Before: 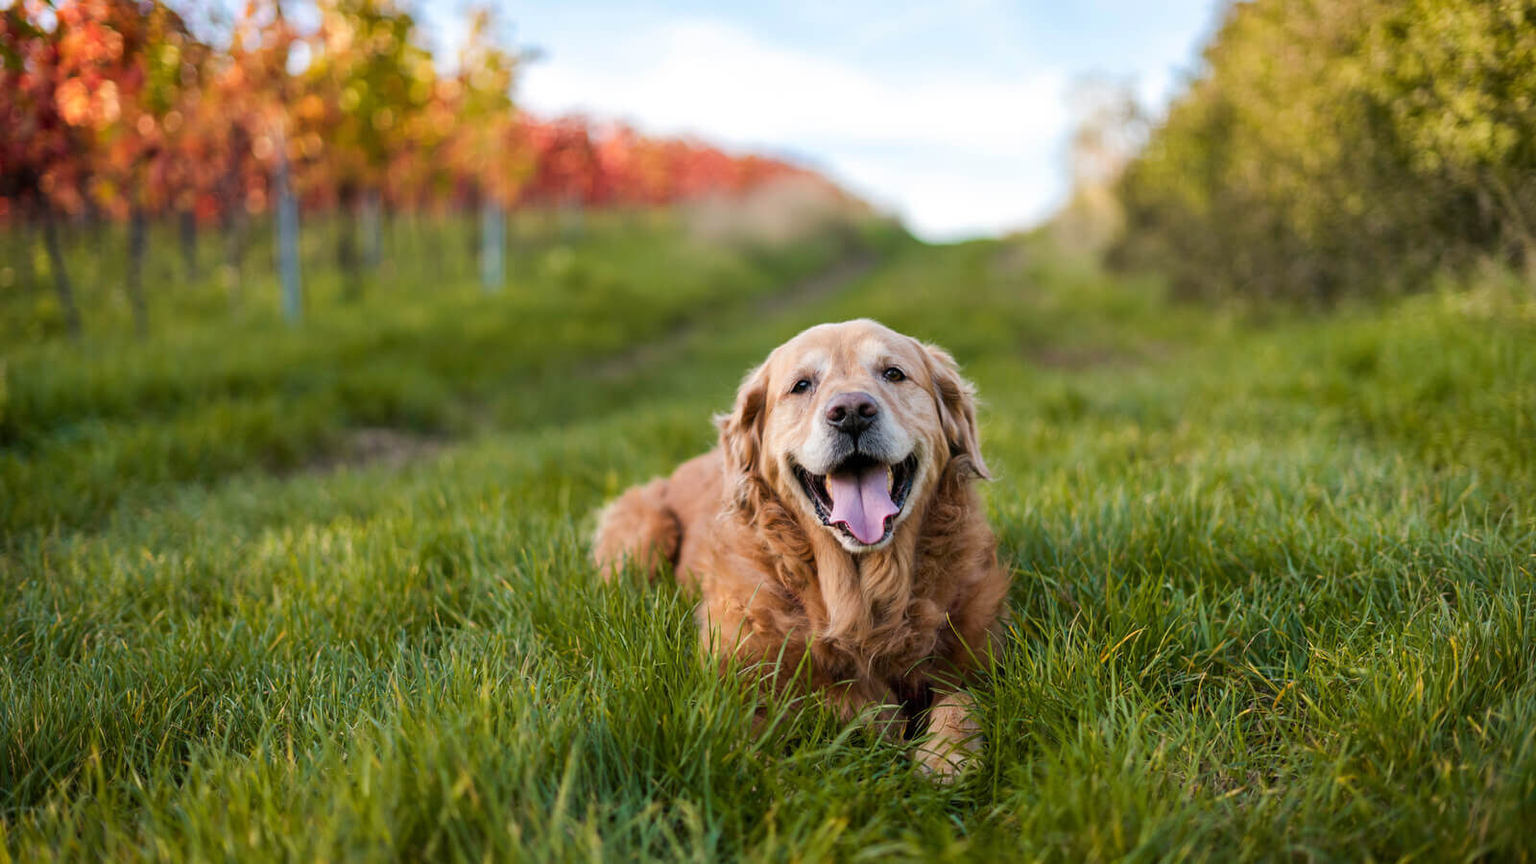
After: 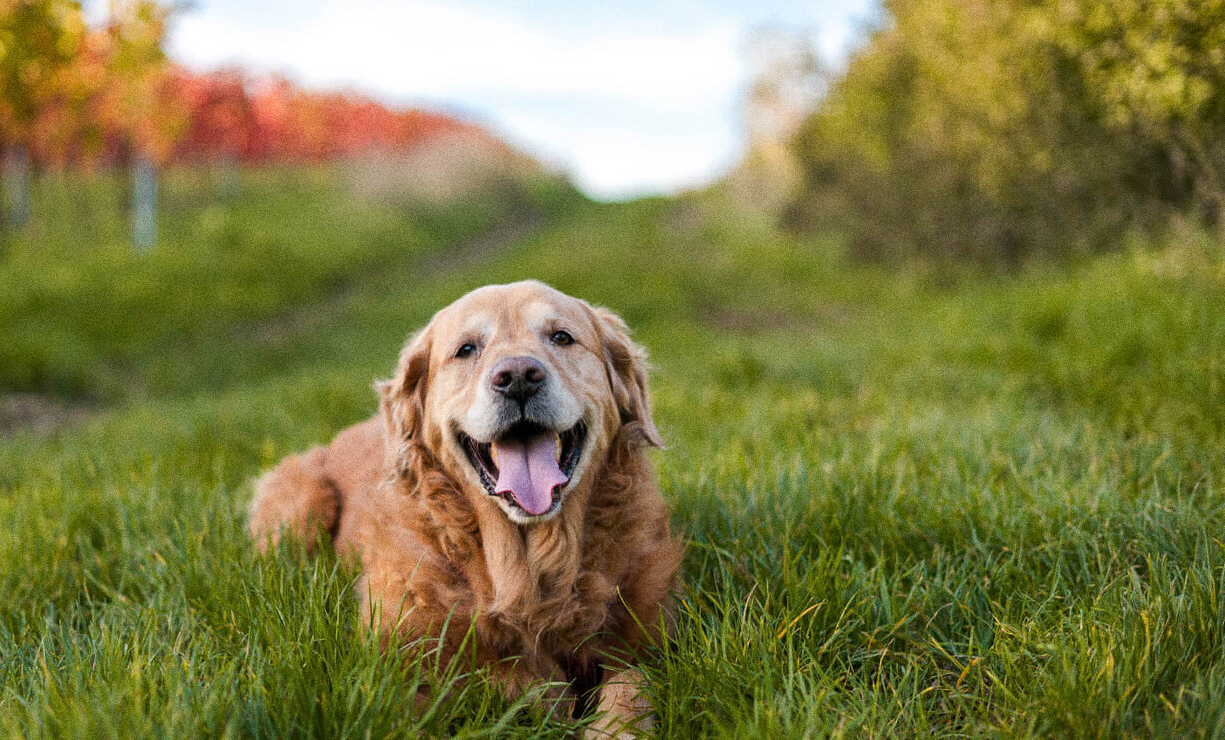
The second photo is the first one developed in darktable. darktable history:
grain: coarseness 0.09 ISO, strength 40%
crop: left 23.095%, top 5.827%, bottom 11.854%
